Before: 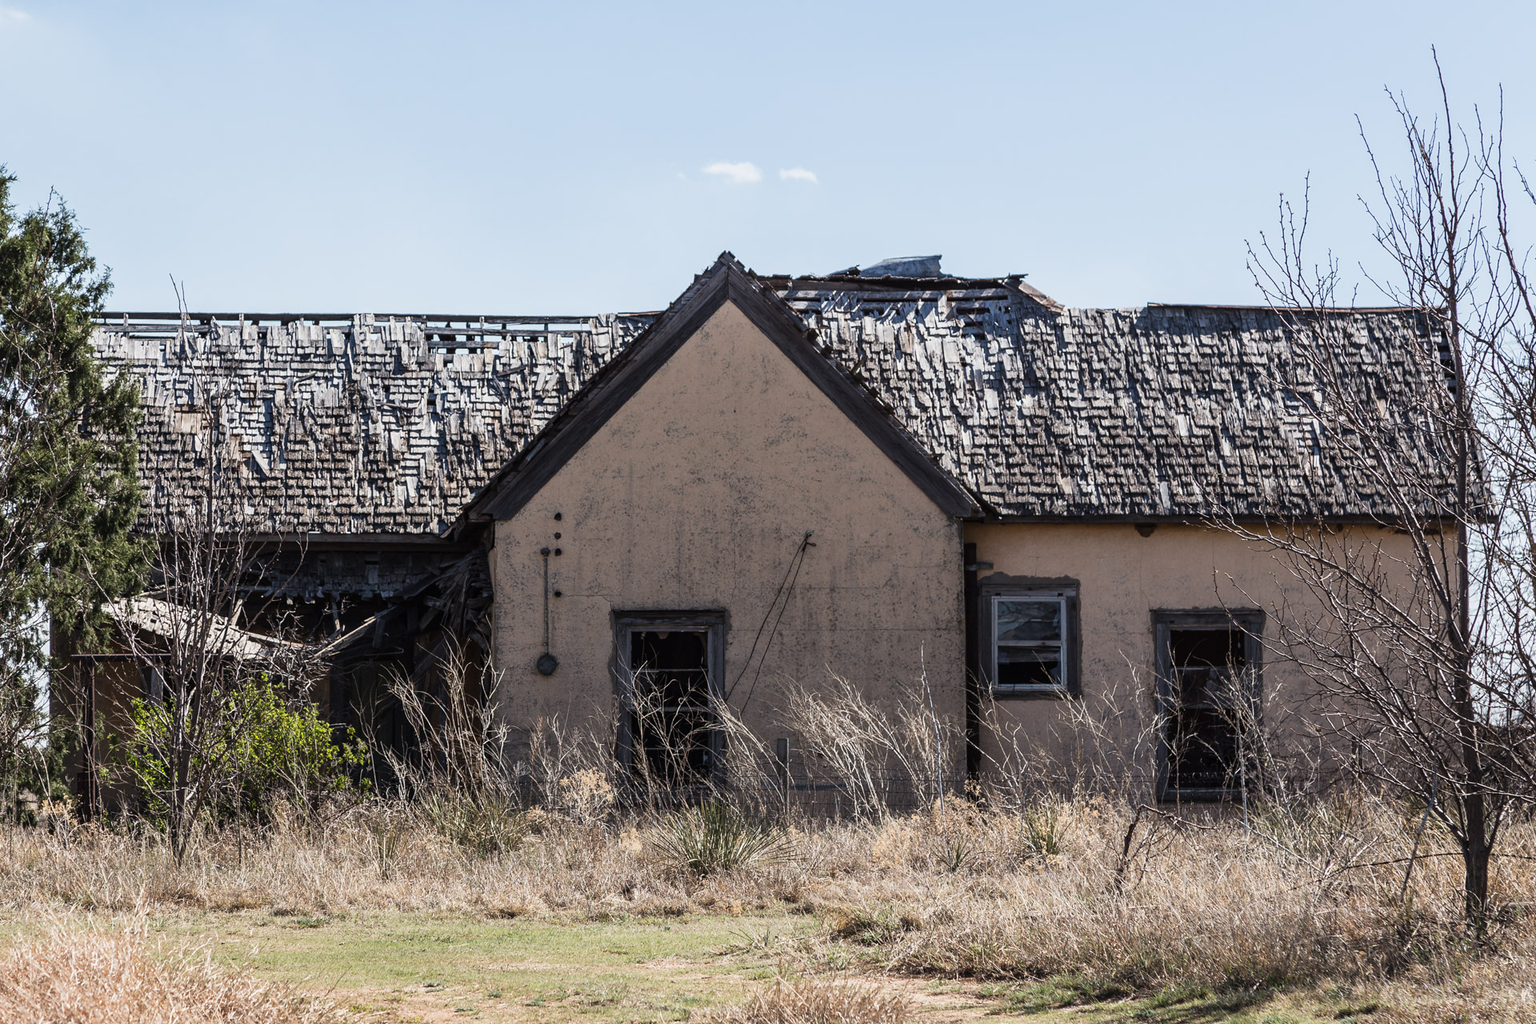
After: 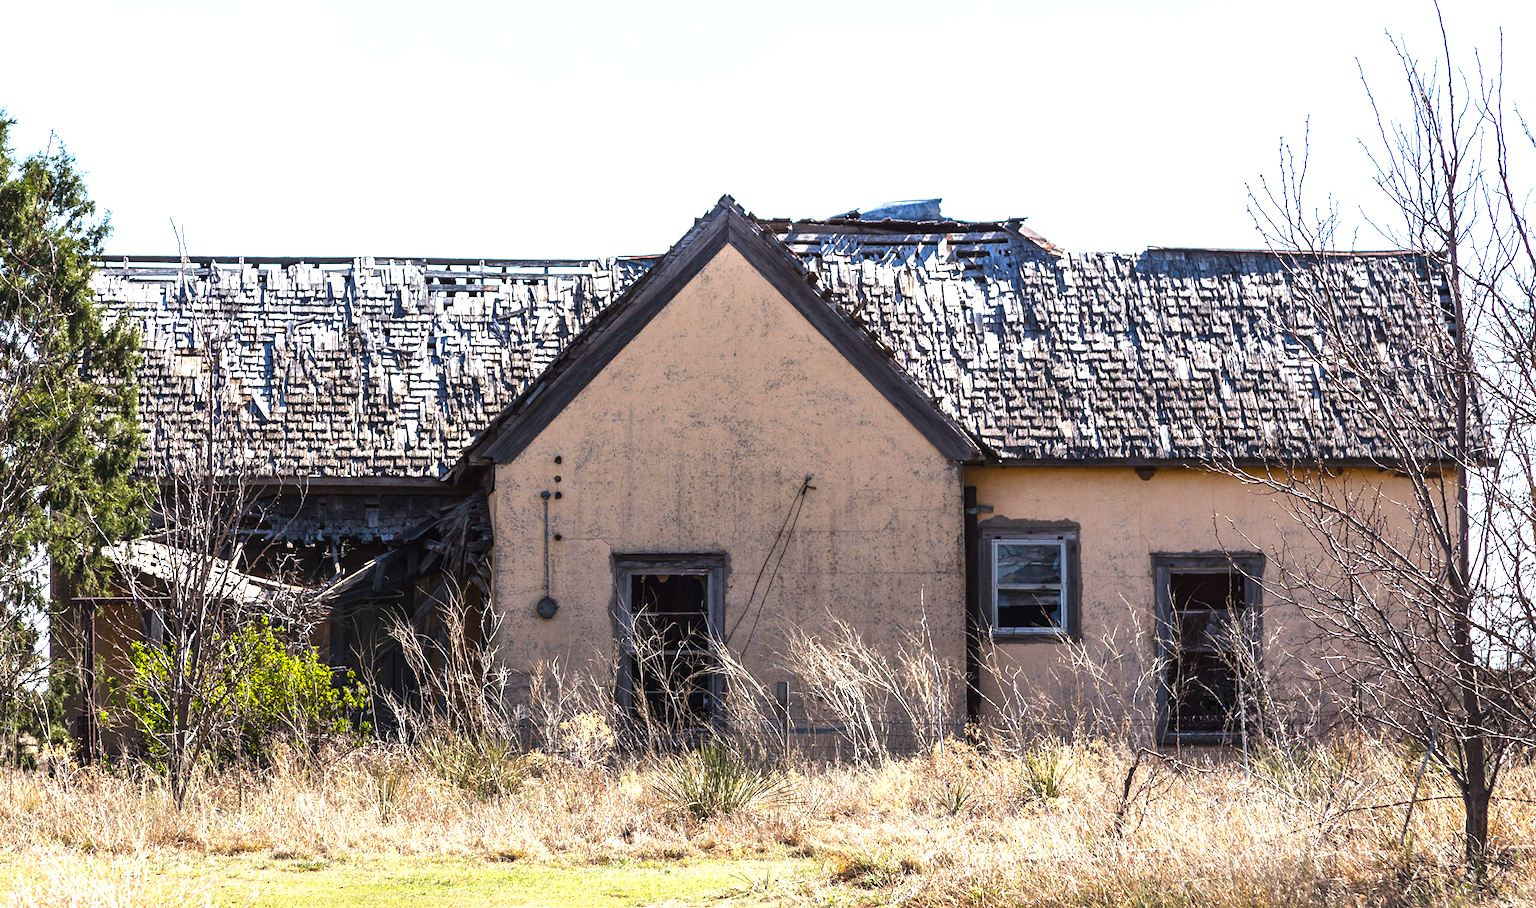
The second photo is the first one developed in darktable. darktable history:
exposure: black level correction 0, exposure 1 EV, compensate exposure bias true, compensate highlight preservation false
color balance rgb: linear chroma grading › global chroma 15%, perceptual saturation grading › global saturation 30%
crop and rotate: top 5.609%, bottom 5.609%
